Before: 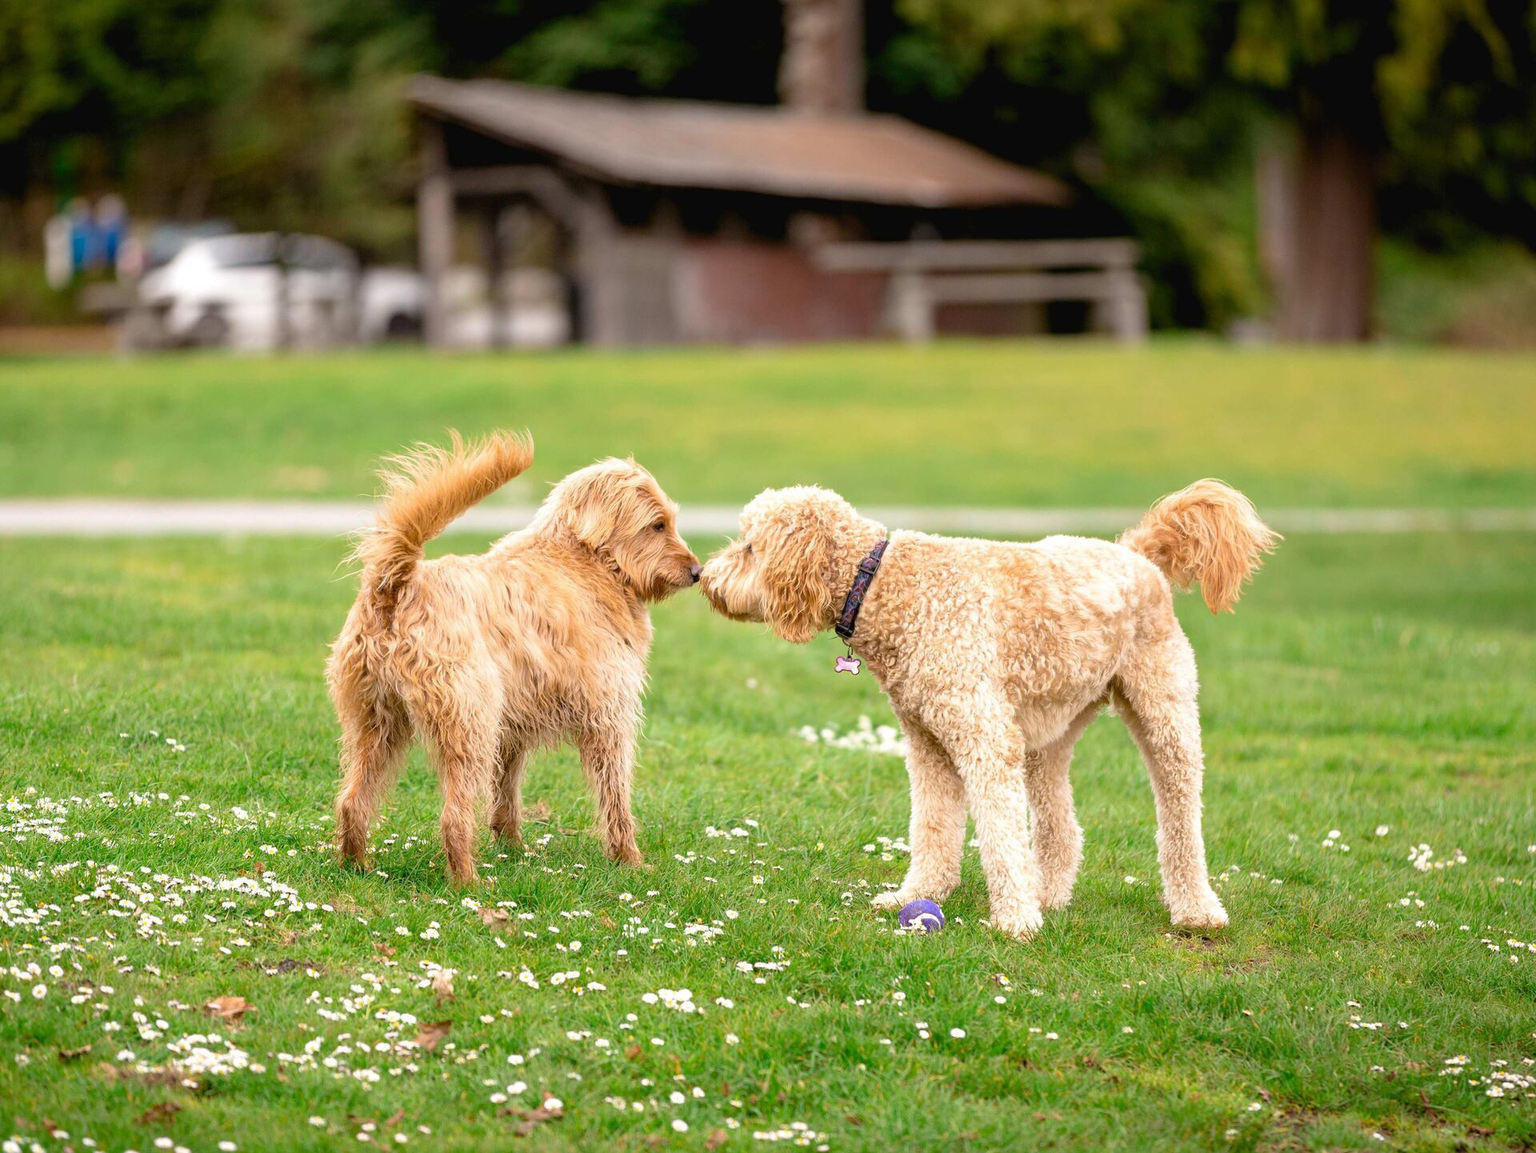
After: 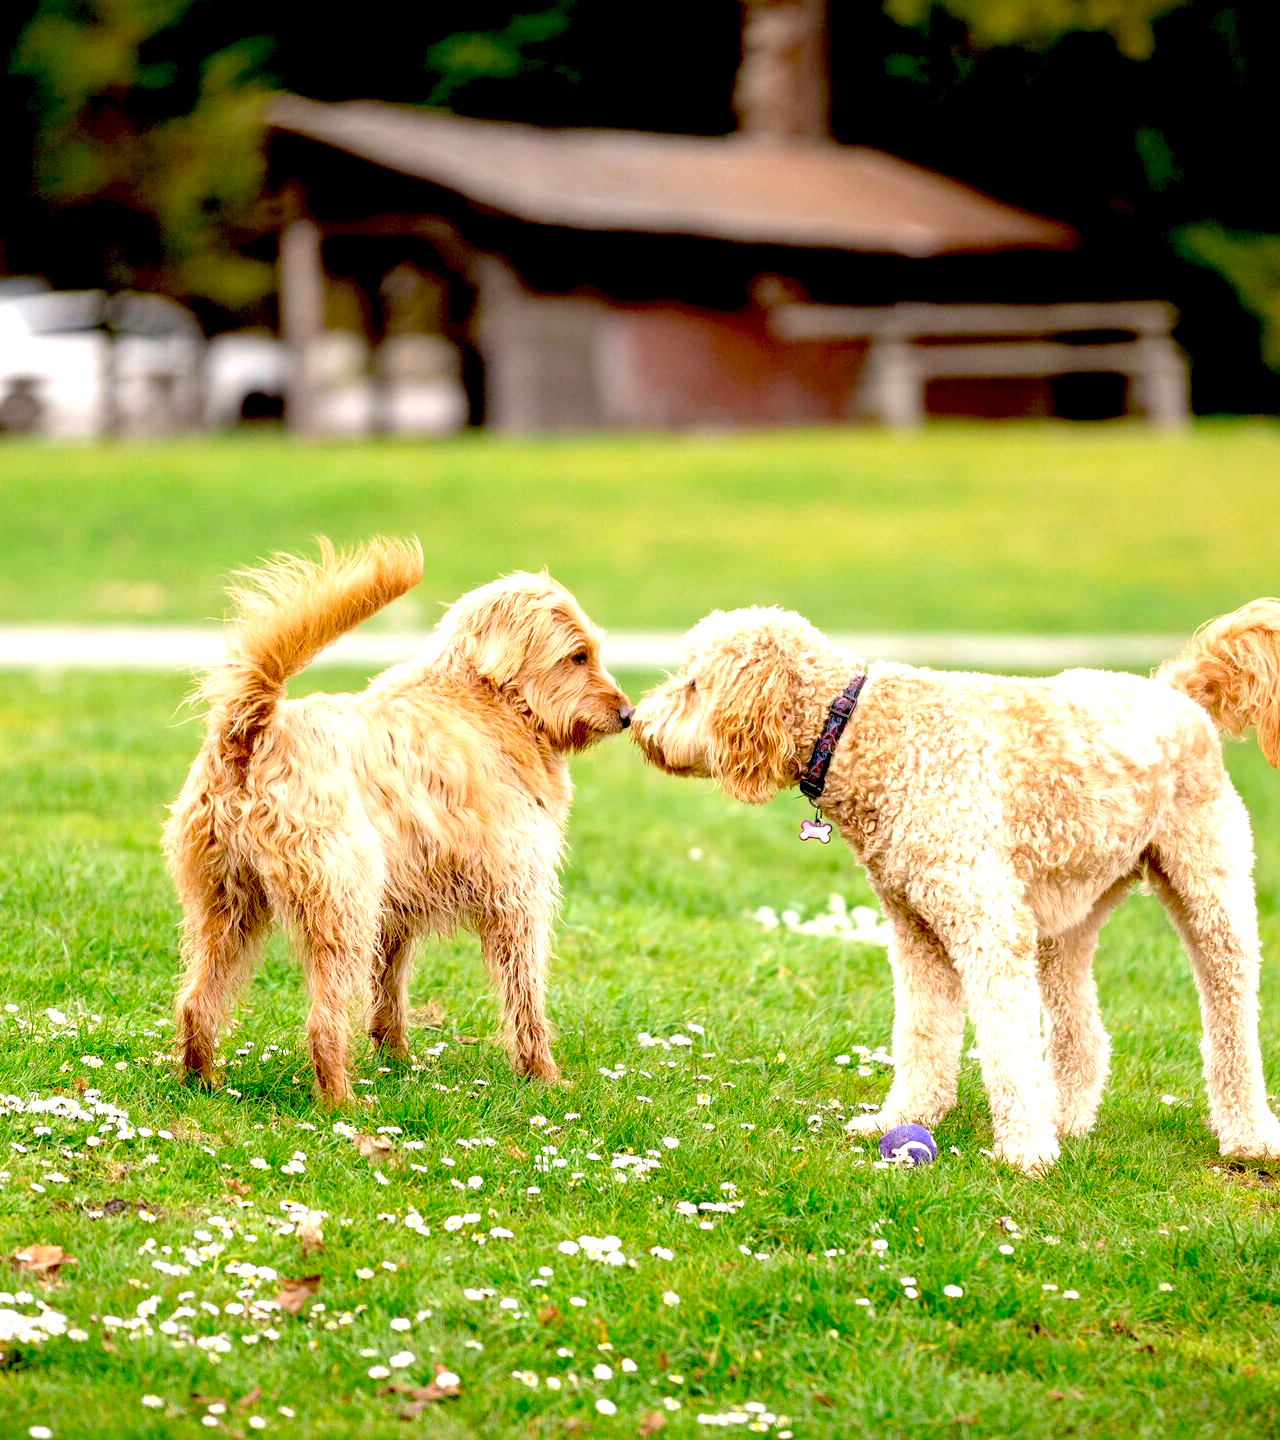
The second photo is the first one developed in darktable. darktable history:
exposure: black level correction 0.041, exposure 0.499 EV, compensate exposure bias true, compensate highlight preservation false
crop and rotate: left 12.756%, right 20.548%
